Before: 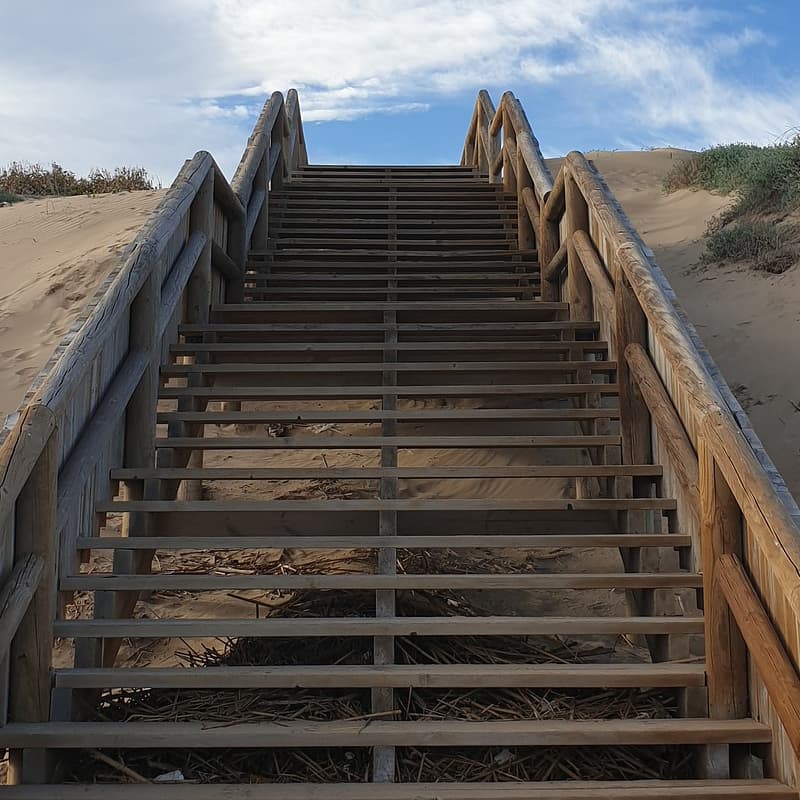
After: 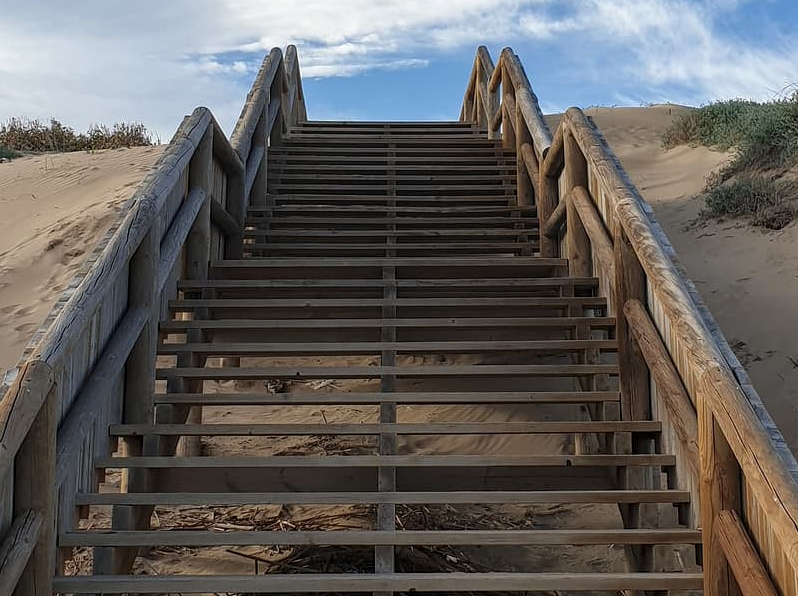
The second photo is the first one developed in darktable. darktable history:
local contrast: on, module defaults
crop: left 0.249%, top 5.547%, bottom 19.874%
